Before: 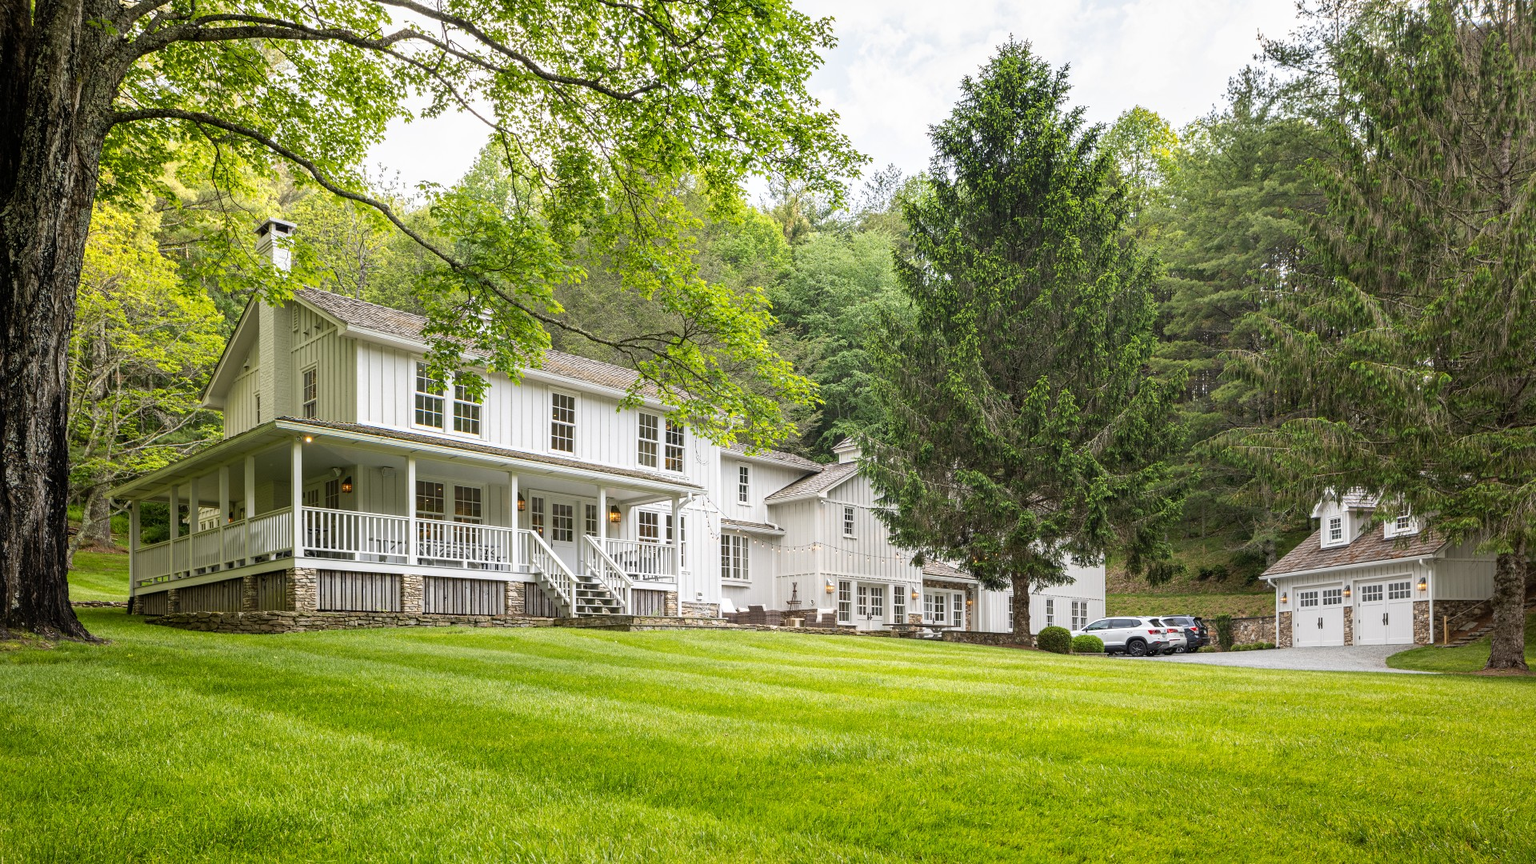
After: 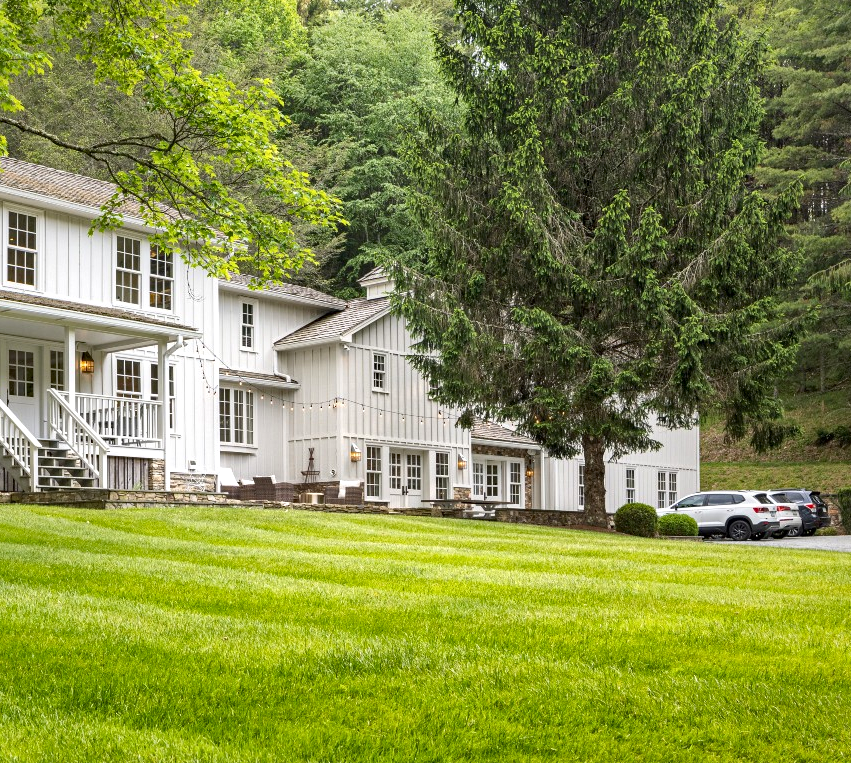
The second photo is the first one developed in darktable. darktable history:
crop: left 35.561%, top 25.961%, right 20.113%, bottom 3.369%
local contrast: mode bilateral grid, contrast 21, coarseness 100, detail 150%, midtone range 0.2
haze removal: compatibility mode true, adaptive false
